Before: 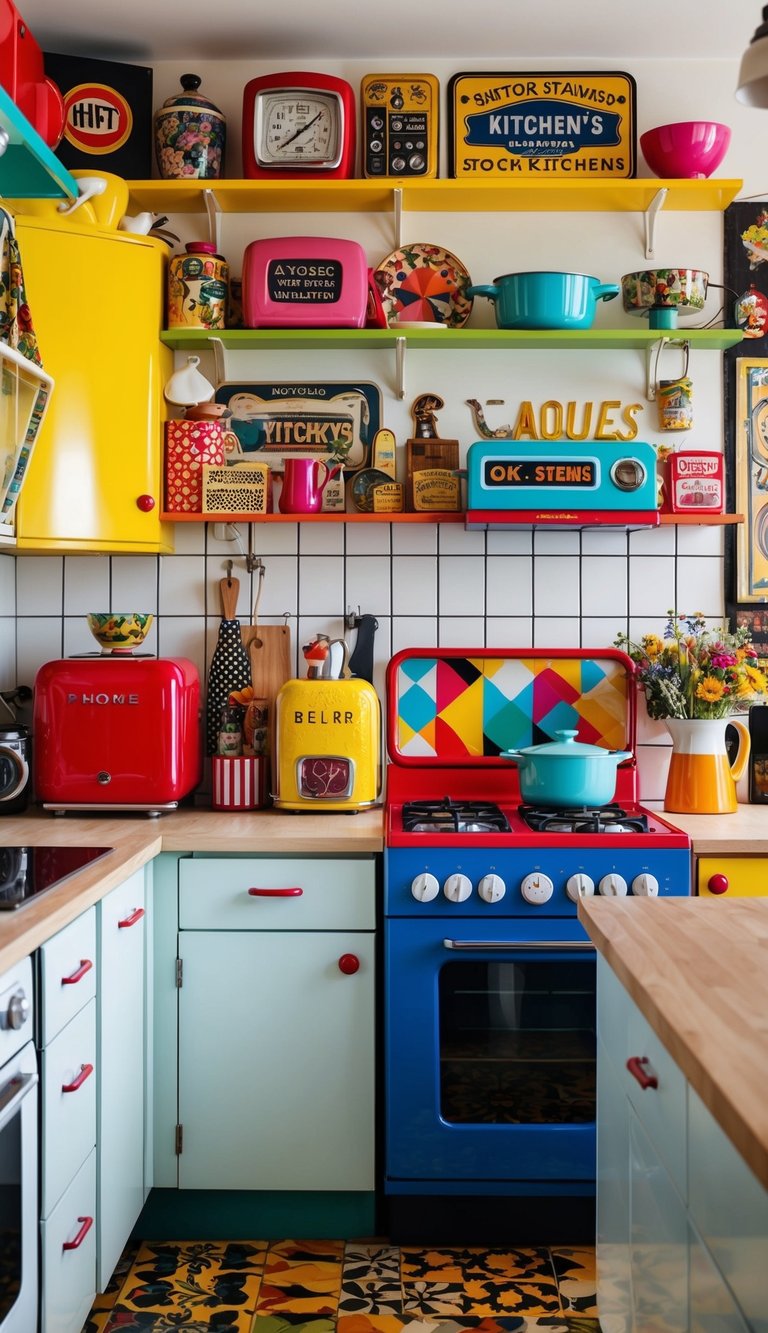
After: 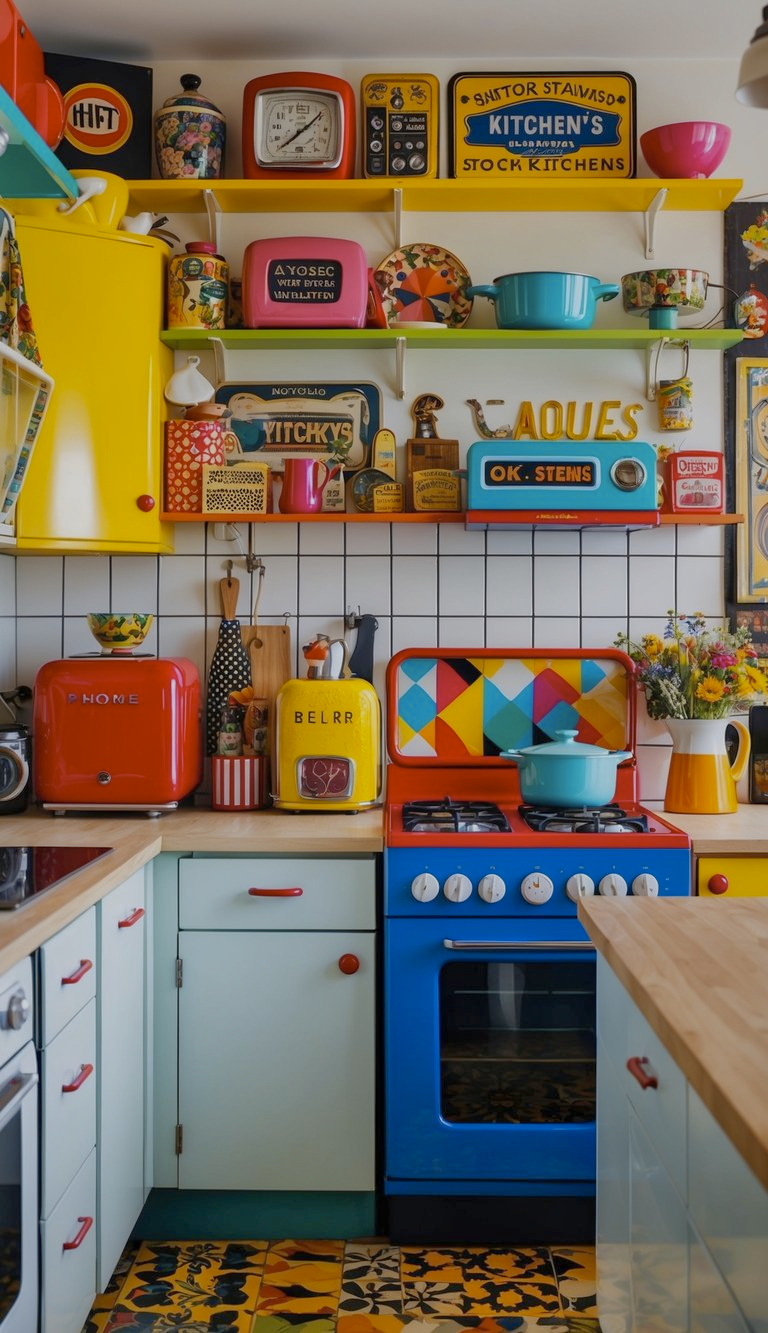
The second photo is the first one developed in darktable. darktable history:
tone equalizer: -8 EV 0.25 EV, -7 EV 0.417 EV, -6 EV 0.417 EV, -5 EV 0.25 EV, -3 EV -0.25 EV, -2 EV -0.417 EV, -1 EV -0.417 EV, +0 EV -0.25 EV, edges refinement/feathering 500, mask exposure compensation -1.57 EV, preserve details guided filter
shadows and highlights: on, module defaults
color contrast: green-magenta contrast 0.8, blue-yellow contrast 1.1, unbound 0
